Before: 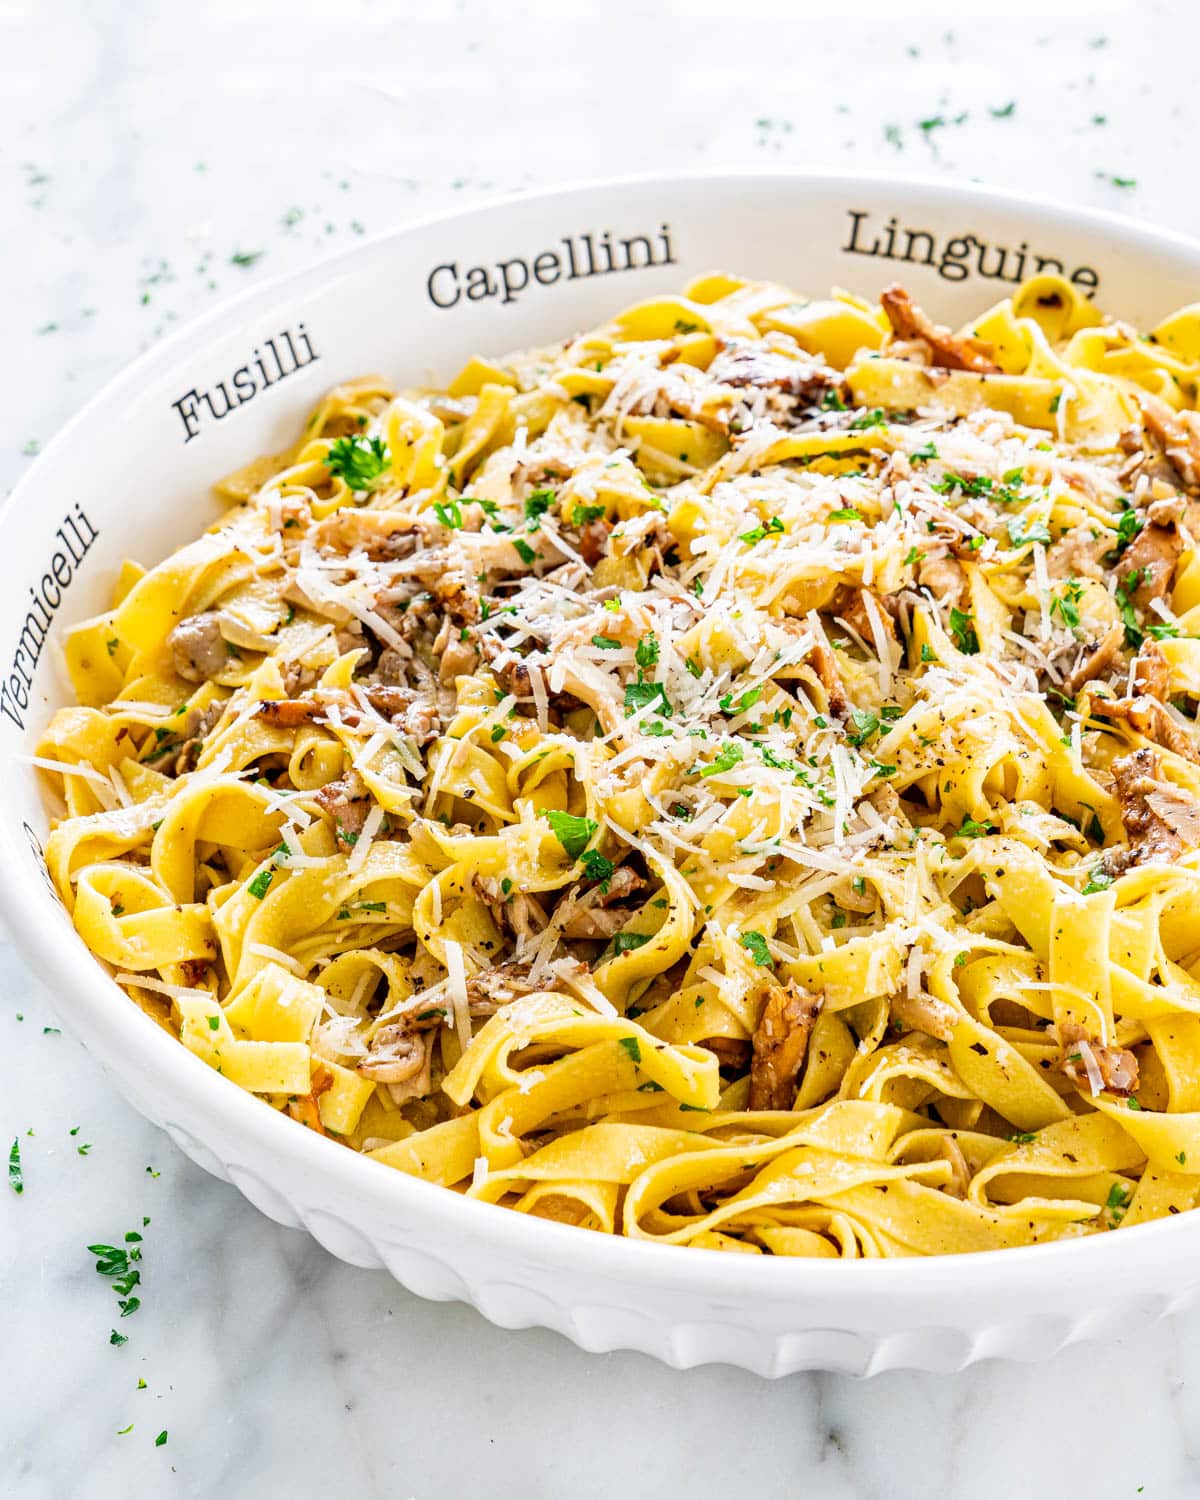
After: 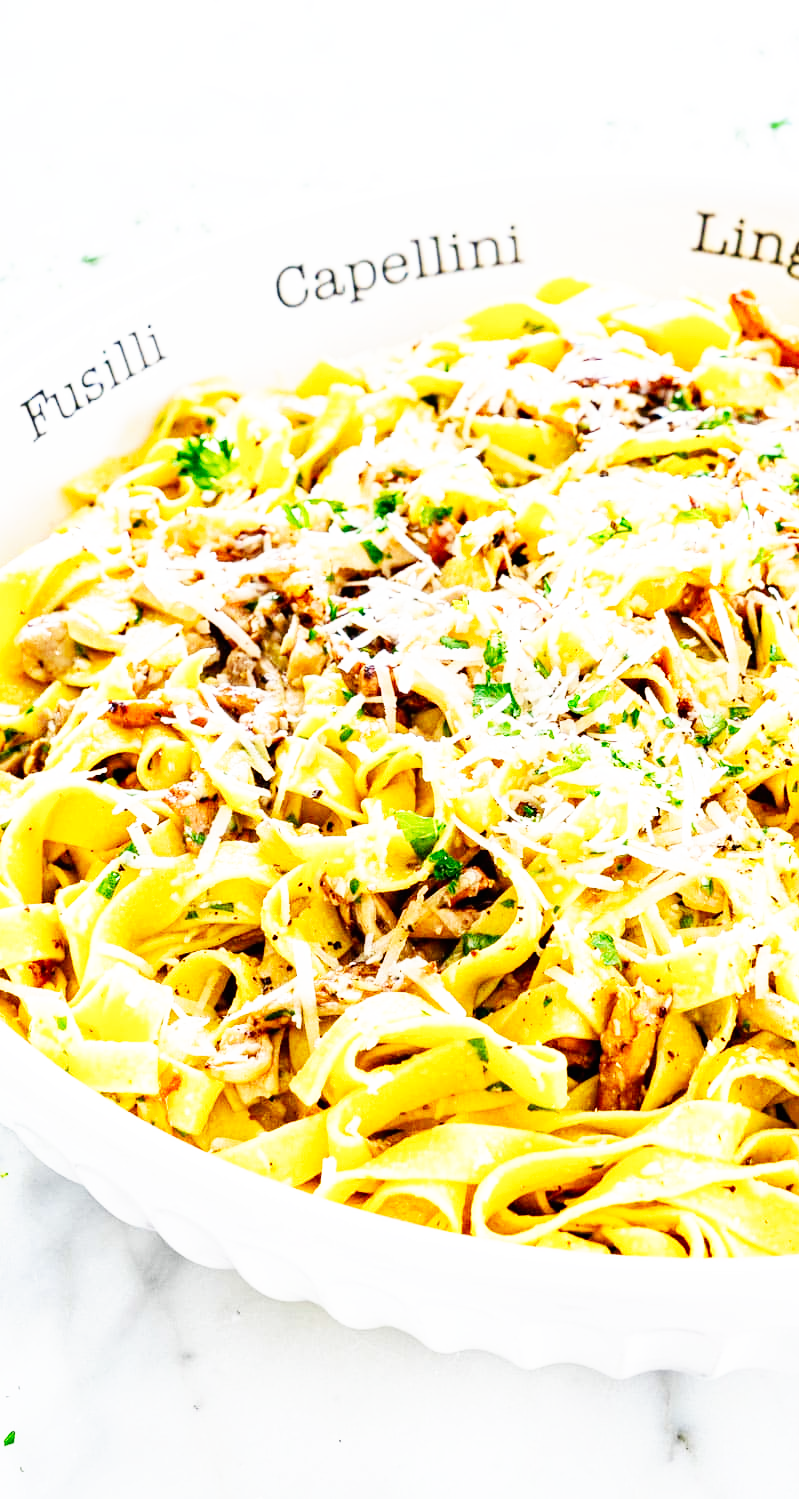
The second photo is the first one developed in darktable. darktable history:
crop and rotate: left 12.673%, right 20.66%
base curve: curves: ch0 [(0, 0) (0.007, 0.004) (0.027, 0.03) (0.046, 0.07) (0.207, 0.54) (0.442, 0.872) (0.673, 0.972) (1, 1)], preserve colors none
